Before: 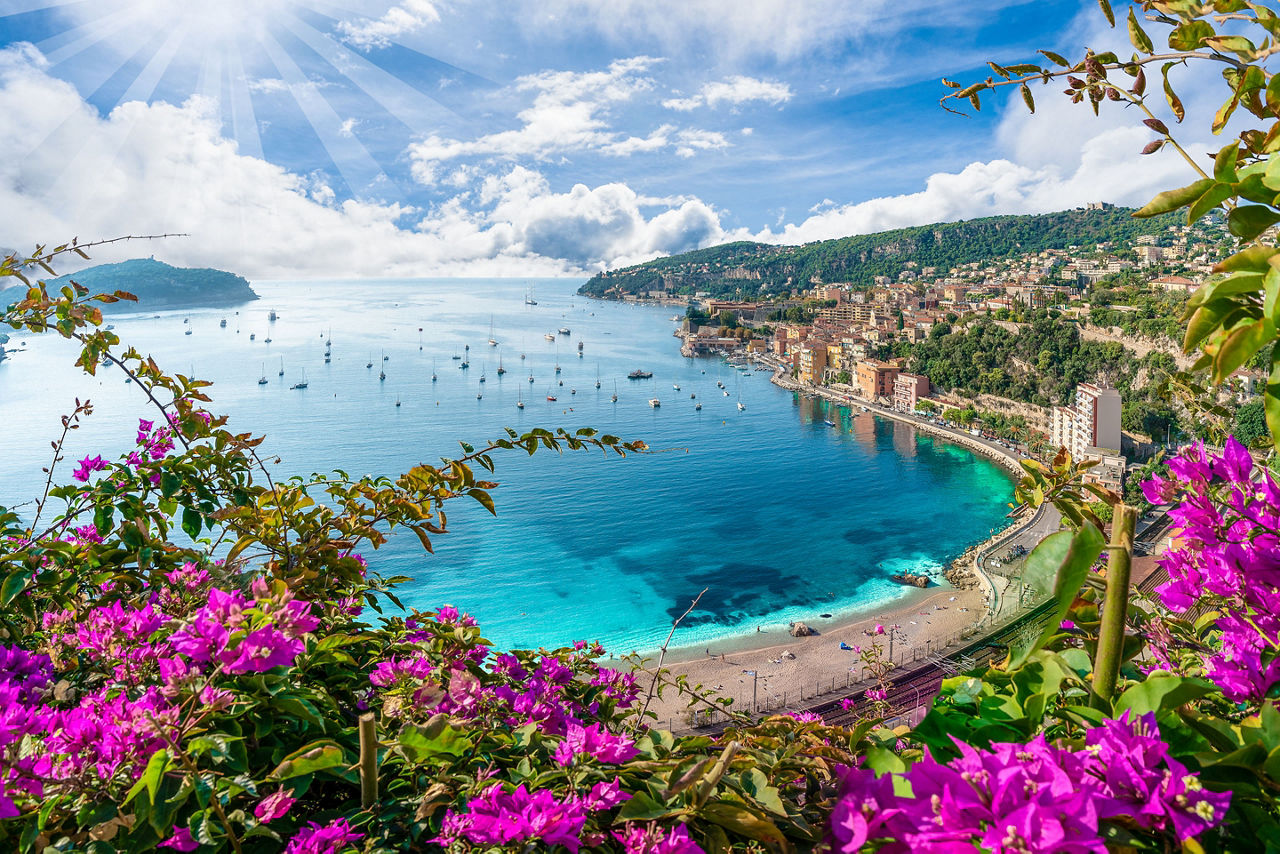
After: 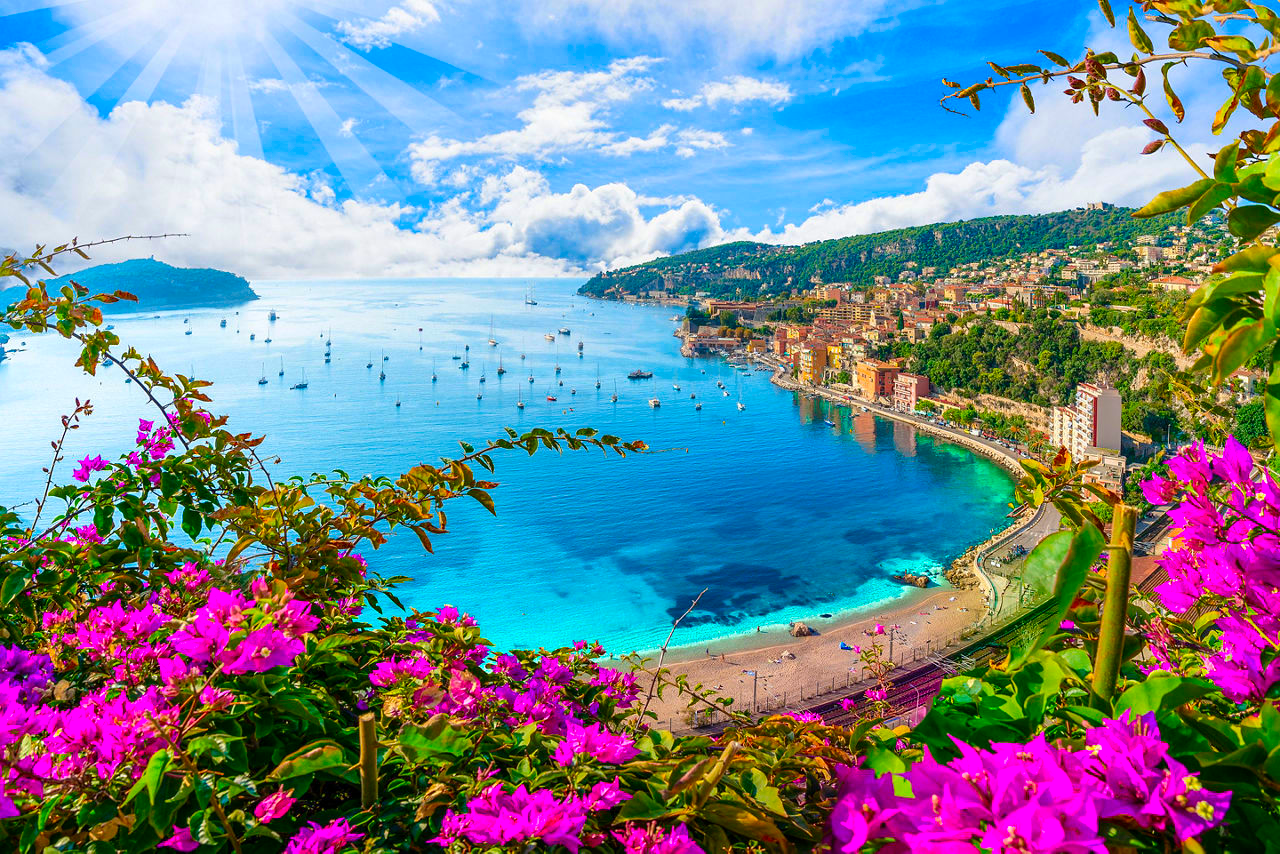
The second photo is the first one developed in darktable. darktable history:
color correction: highlights b* 0.036, saturation 1.83
